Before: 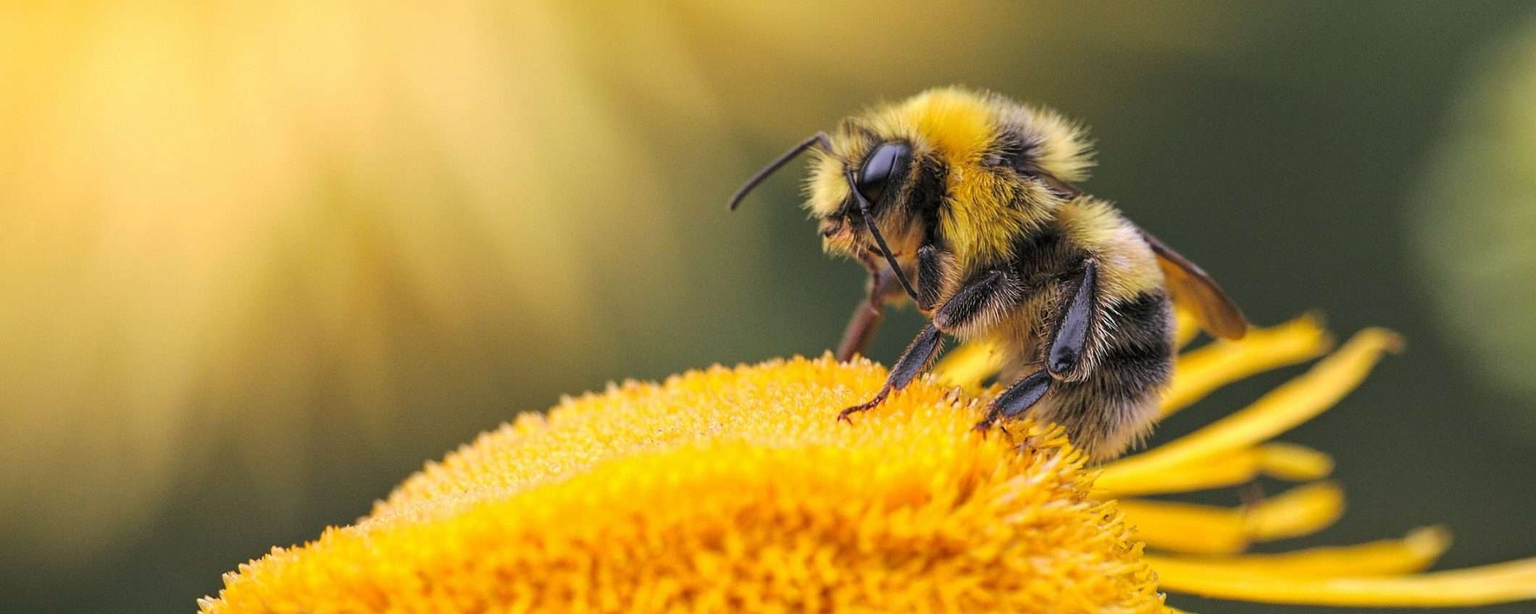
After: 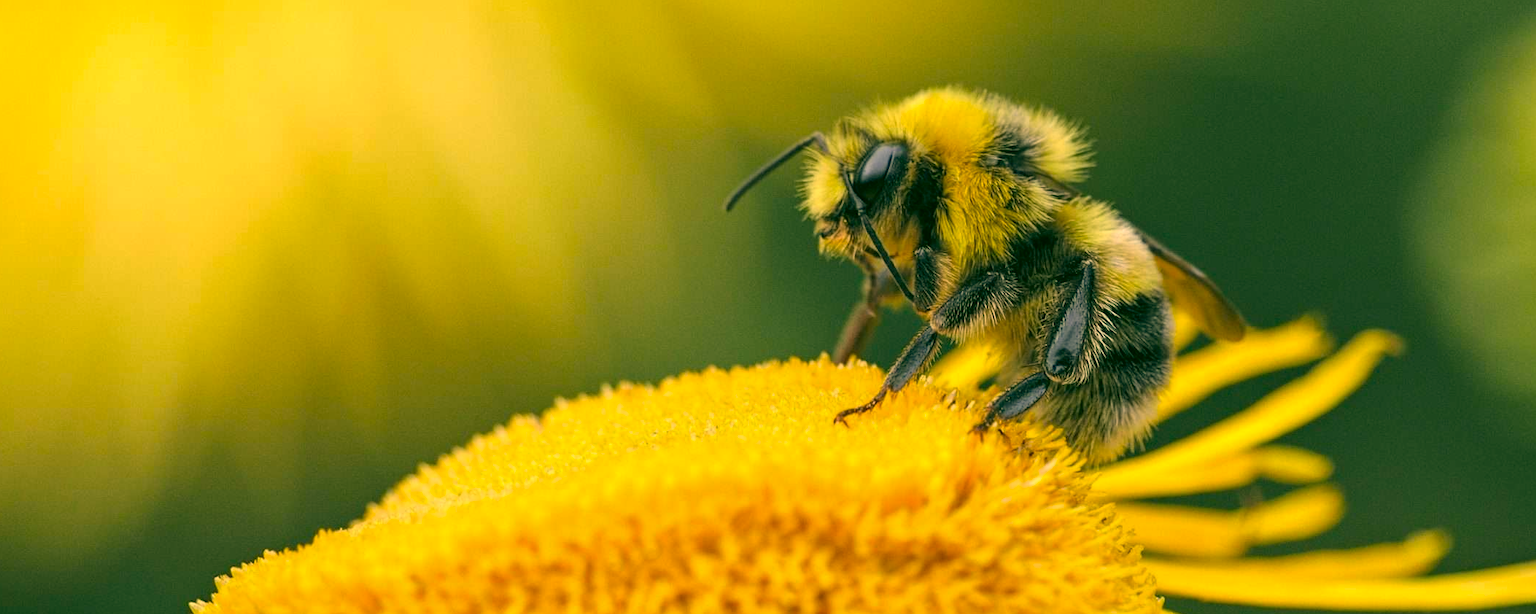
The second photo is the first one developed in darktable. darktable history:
color correction: highlights a* 5.62, highlights b* 33.57, shadows a* -25.86, shadows b* 4.02
crop and rotate: left 0.614%, top 0.179%, bottom 0.309%
